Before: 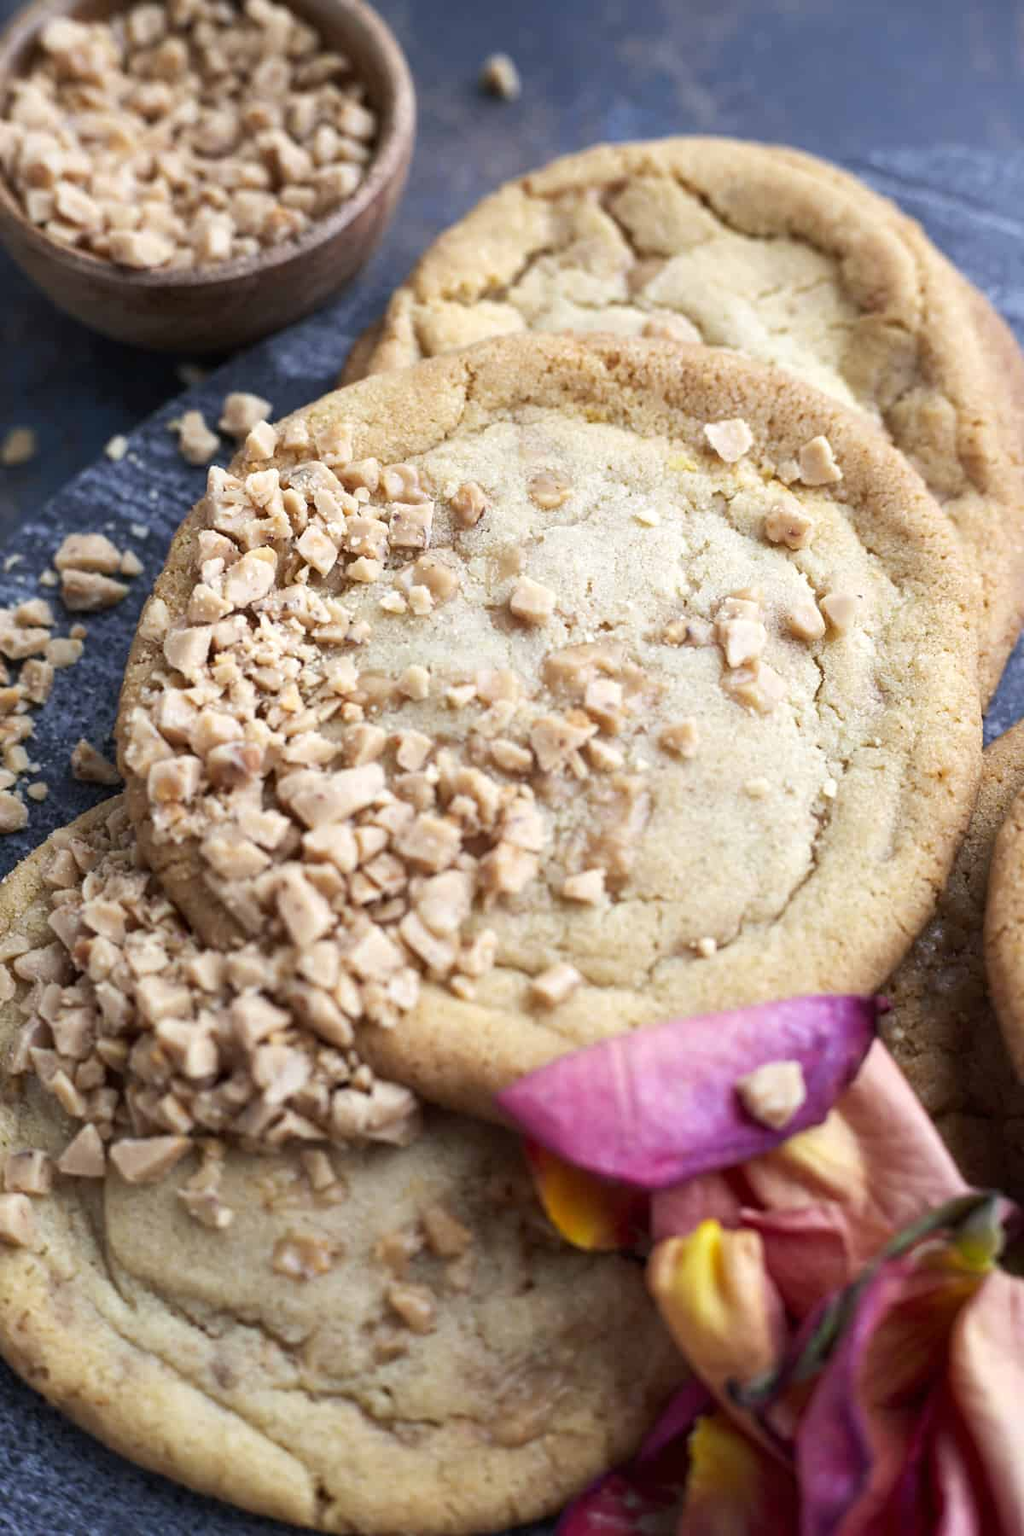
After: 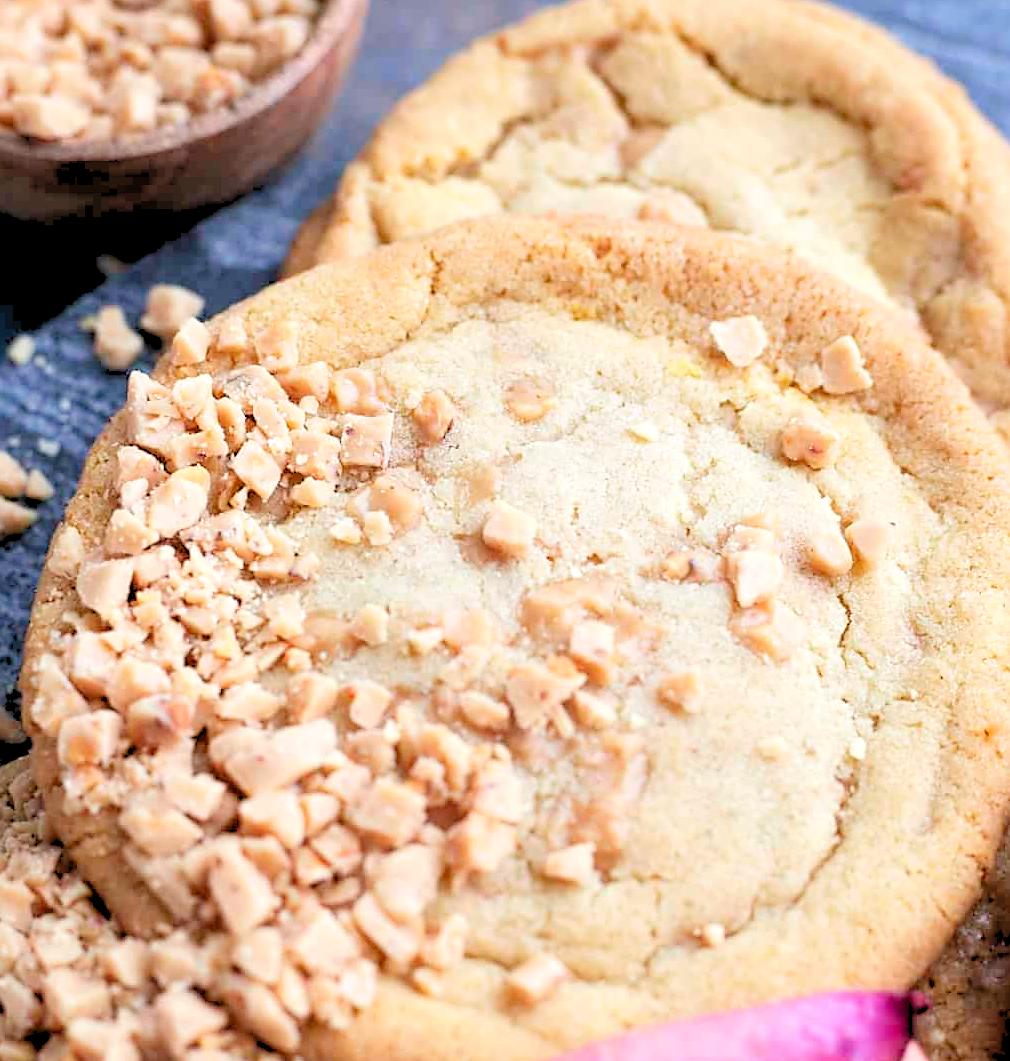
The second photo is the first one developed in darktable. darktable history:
levels: levels [0.093, 0.434, 0.988]
sharpen: radius 1.835, amount 0.404, threshold 1.279
crop and rotate: left 9.625%, top 9.729%, right 6.179%, bottom 31.32%
